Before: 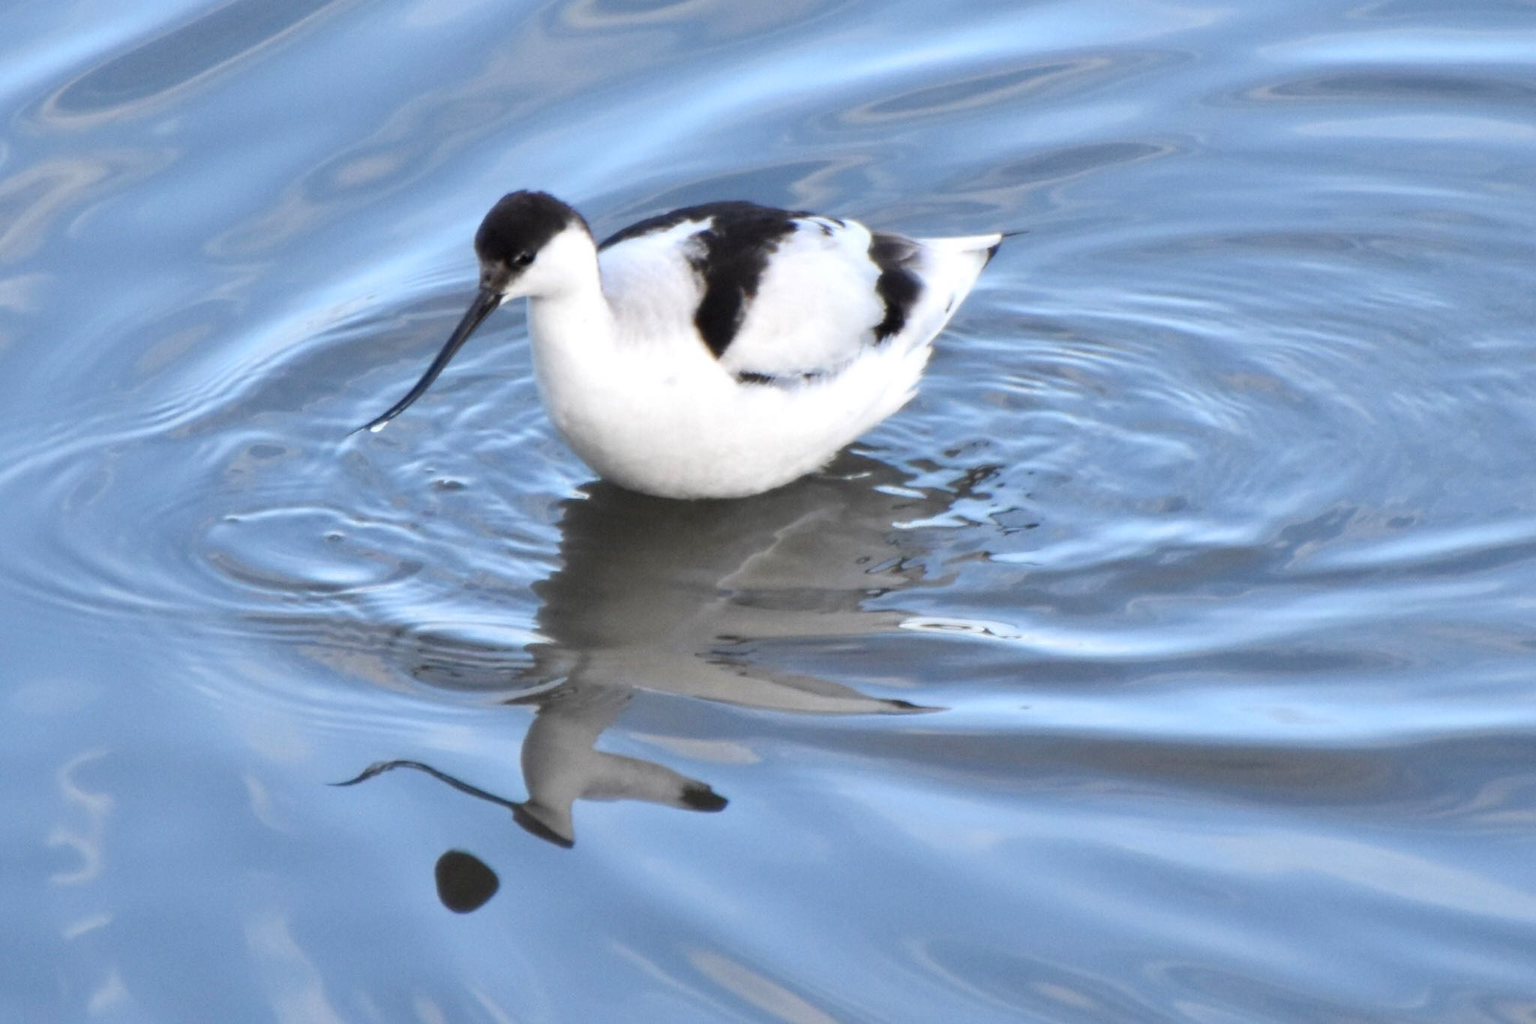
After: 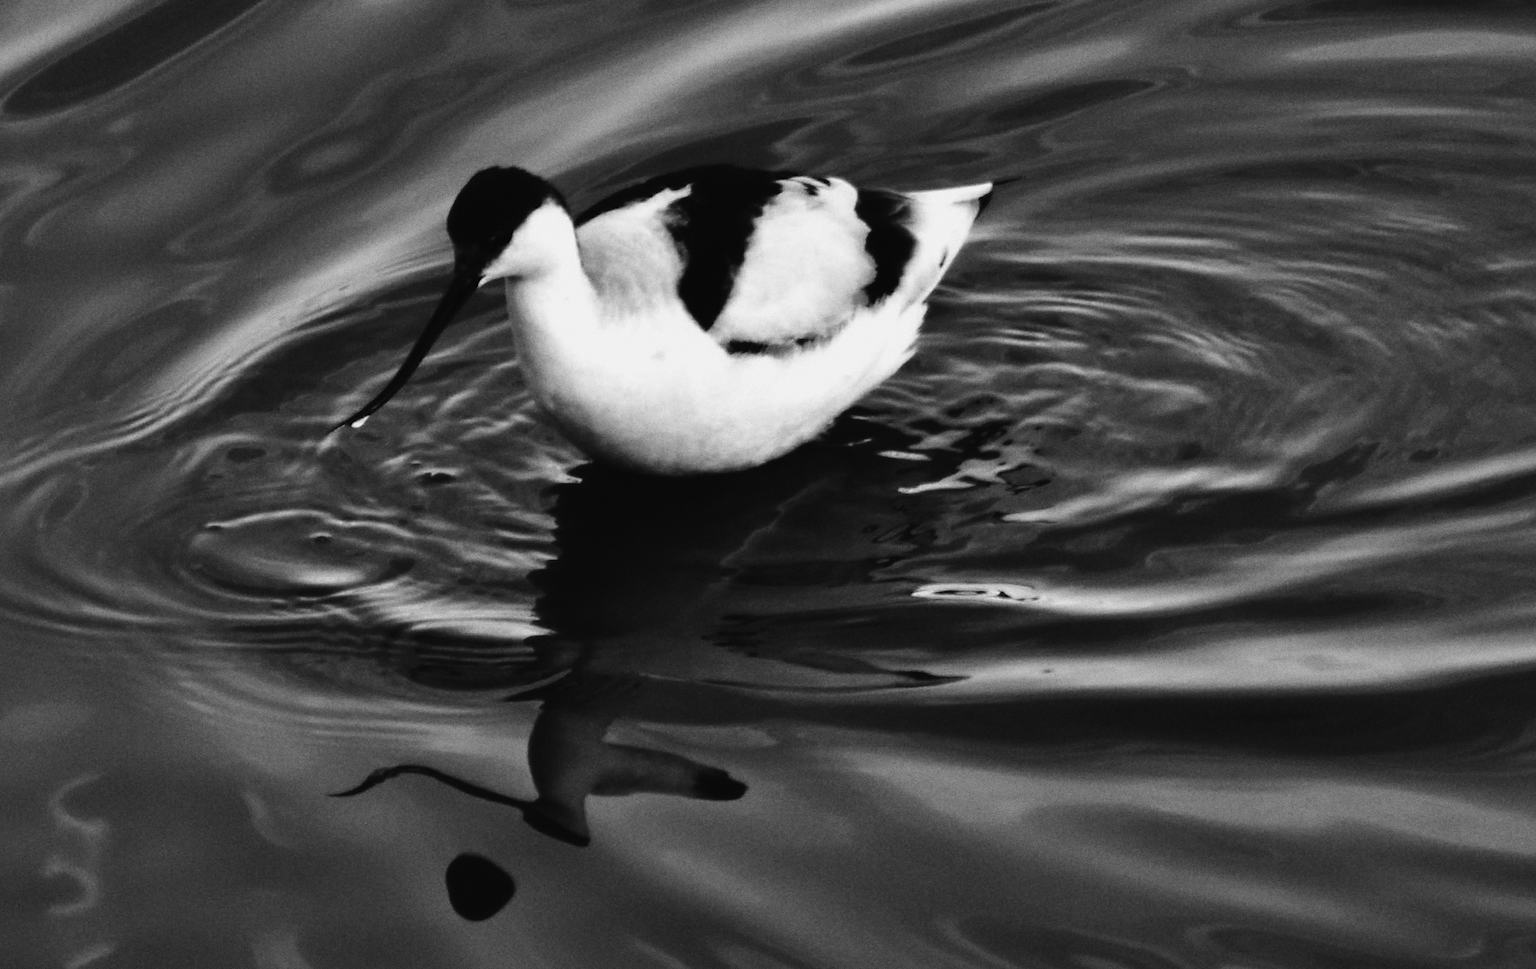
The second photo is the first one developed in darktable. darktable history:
rotate and perspective: rotation -3.52°, crop left 0.036, crop right 0.964, crop top 0.081, crop bottom 0.919
color balance: lift [1, 1.011, 0.999, 0.989], gamma [1.109, 1.045, 1.039, 0.955], gain [0.917, 0.936, 0.952, 1.064], contrast 2.32%, contrast fulcrum 19%, output saturation 101%
monochrome: on, module defaults
white balance: red 0.988, blue 1.017
grain: coarseness 0.09 ISO
tone curve: curves: ch0 [(0, 0.023) (0.104, 0.058) (0.21, 0.162) (0.469, 0.524) (0.579, 0.65) (0.725, 0.8) (0.858, 0.903) (1, 0.974)]; ch1 [(0, 0) (0.414, 0.395) (0.447, 0.447) (0.502, 0.501) (0.521, 0.512) (0.57, 0.563) (0.618, 0.61) (0.654, 0.642) (1, 1)]; ch2 [(0, 0) (0.356, 0.408) (0.437, 0.453) (0.492, 0.485) (0.524, 0.508) (0.566, 0.567) (0.595, 0.604) (1, 1)], color space Lab, independent channels, preserve colors none
contrast brightness saturation: brightness -1, saturation 1
